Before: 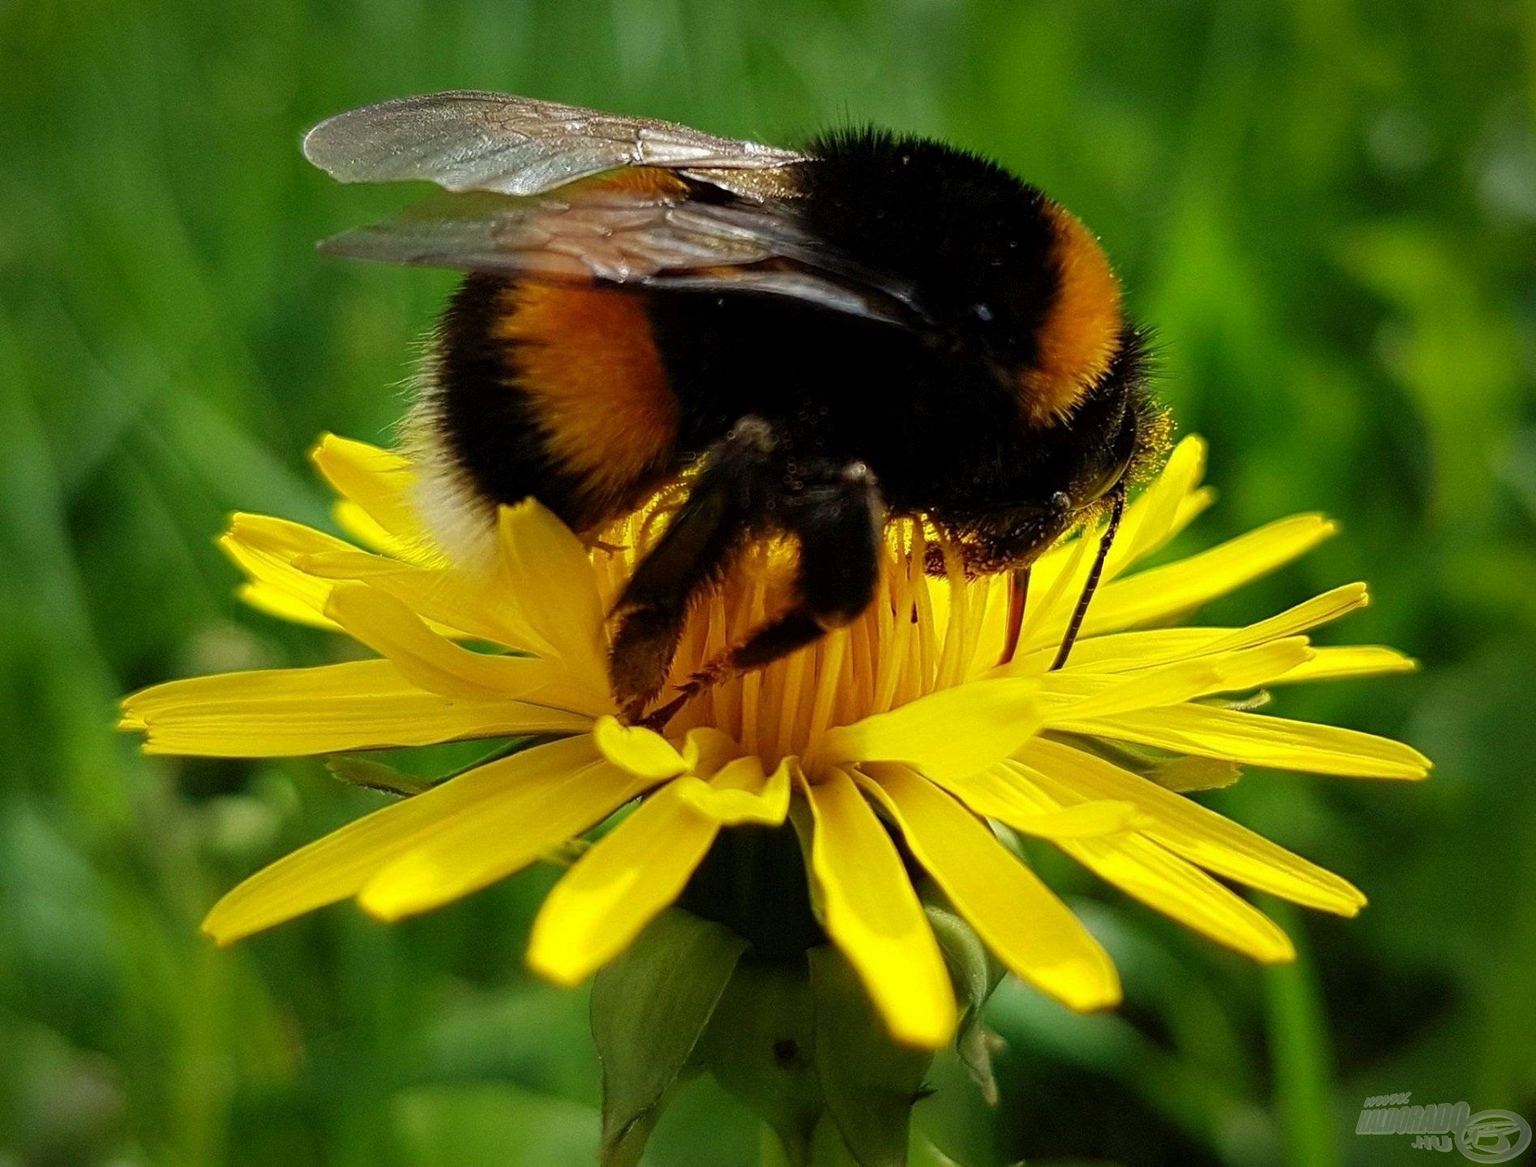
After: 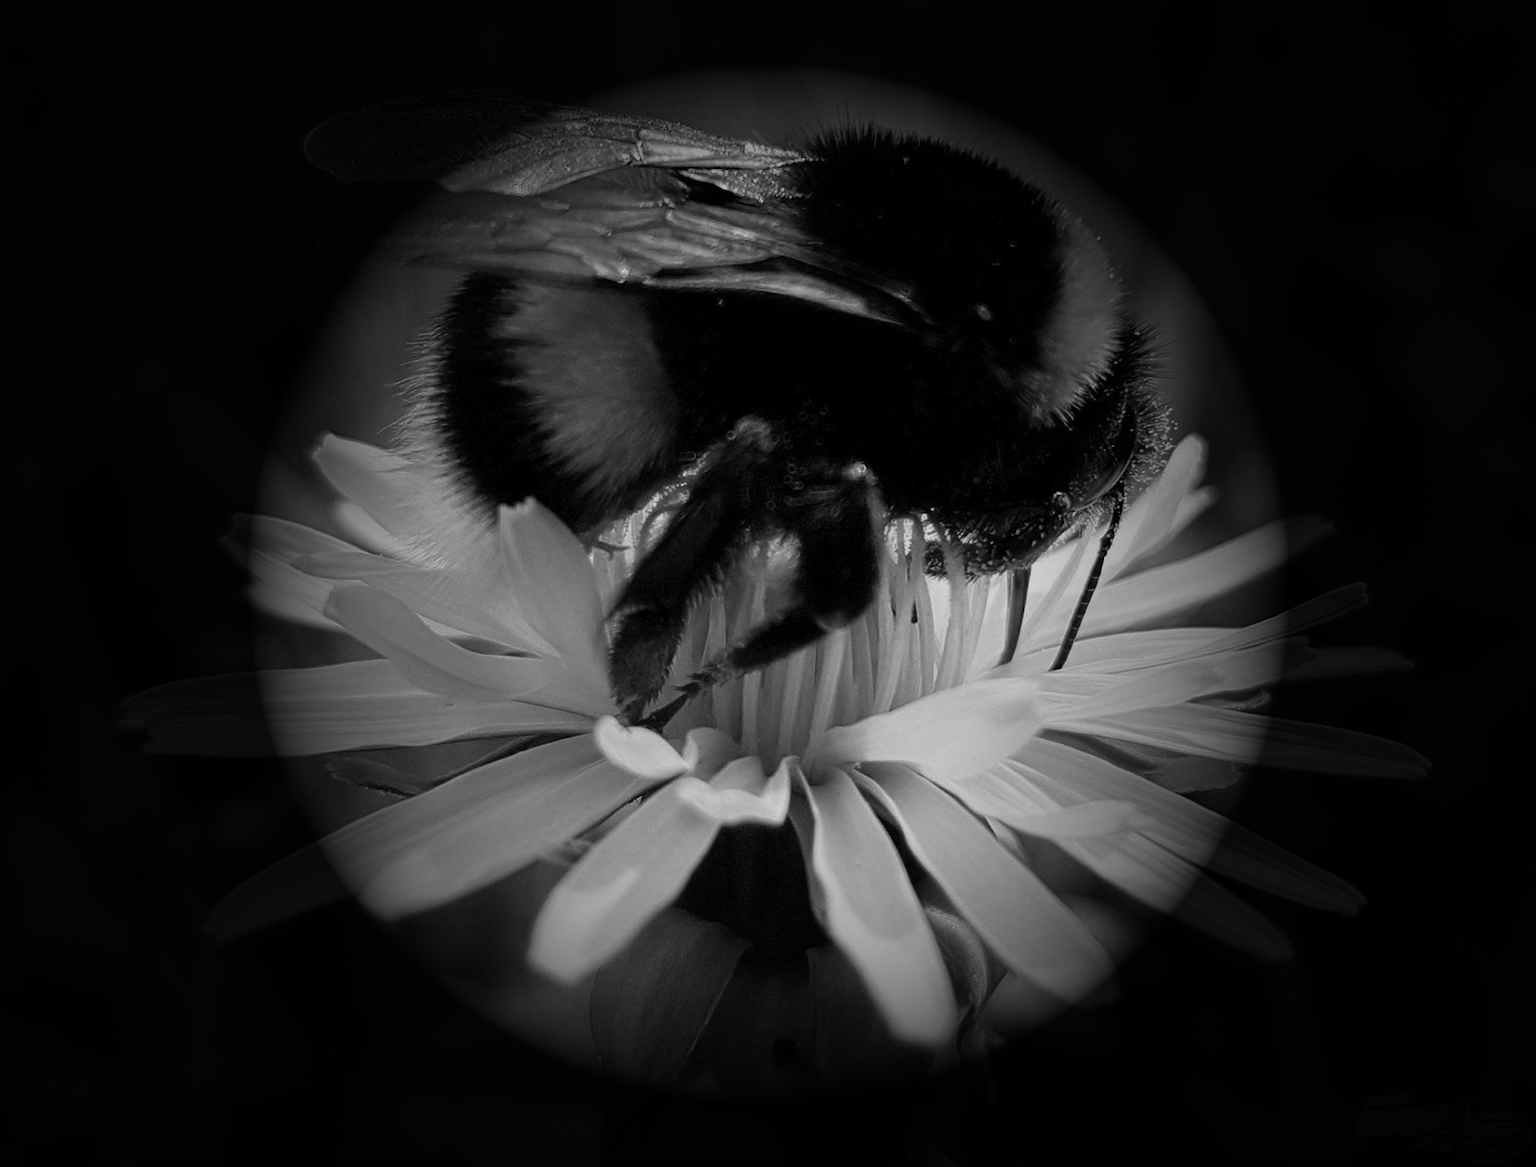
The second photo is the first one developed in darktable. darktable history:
color calibration: output gray [0.22, 0.42, 0.37, 0], illuminant custom, x 0.389, y 0.387, temperature 3828.09 K, saturation algorithm version 1 (2020)
vignetting: fall-off start 32.05%, fall-off radius 35.88%, brightness -0.991, saturation 0.5
